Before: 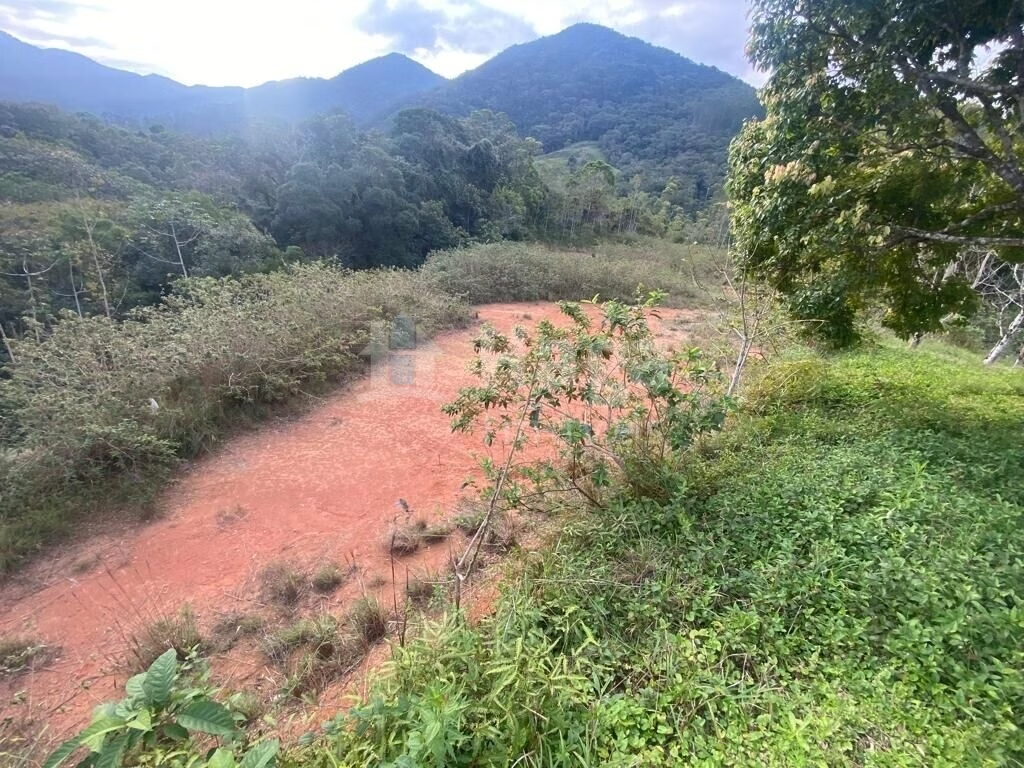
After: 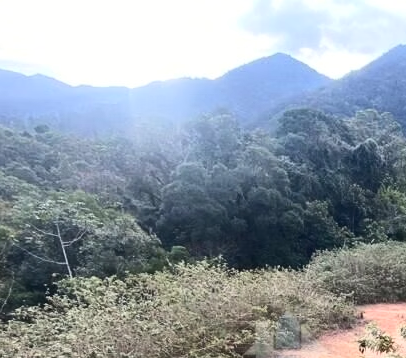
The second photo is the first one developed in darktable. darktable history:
crop and rotate: left 11.298%, top 0.12%, right 48.997%, bottom 53.163%
contrast brightness saturation: contrast 0.284
base curve: curves: ch0 [(0, 0) (0.989, 0.992)], preserve colors none
